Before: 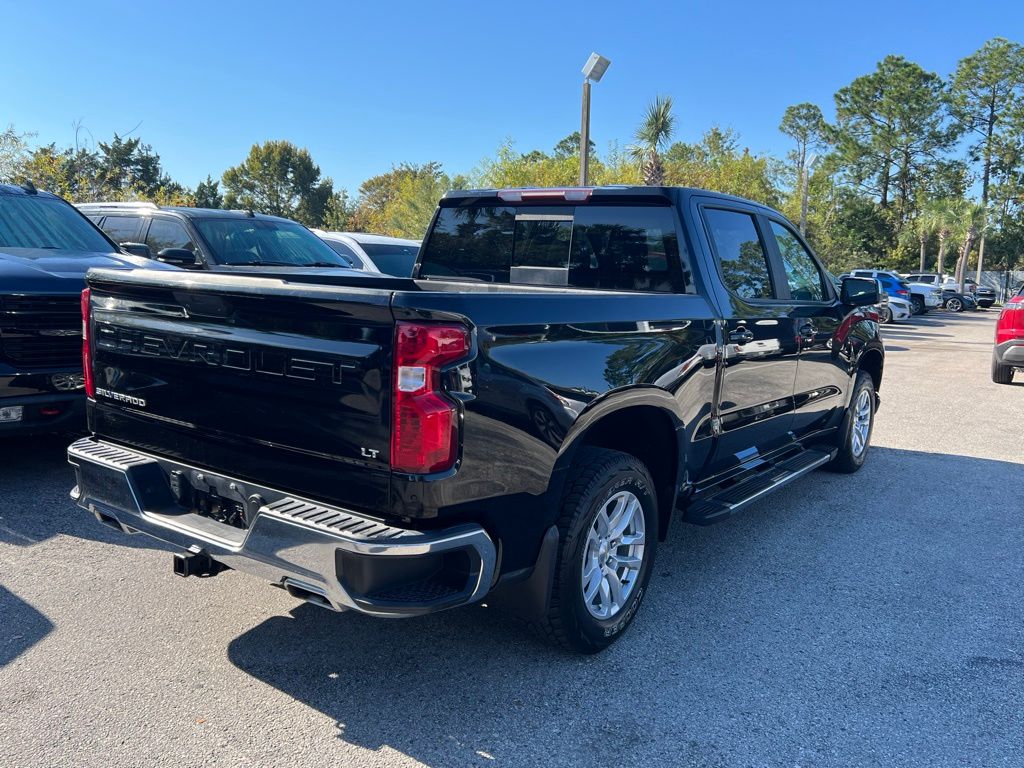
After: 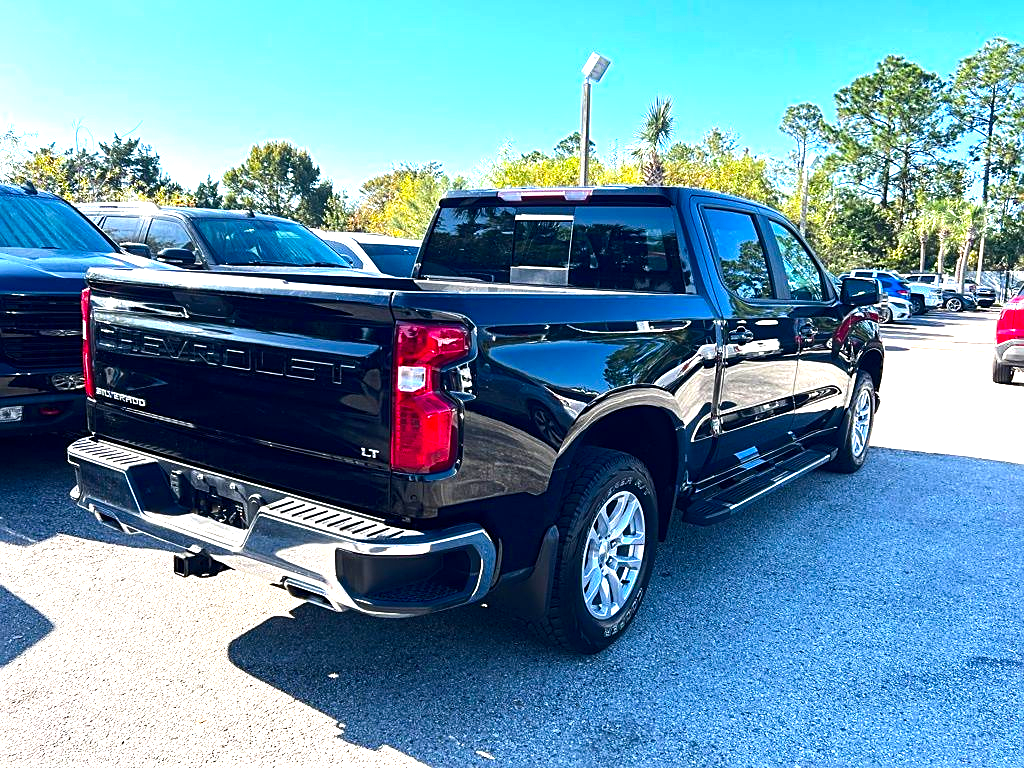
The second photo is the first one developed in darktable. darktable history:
exposure: exposure 1.146 EV, compensate highlight preservation false
color balance rgb: power › hue 310.62°, perceptual saturation grading › global saturation 19.58%, perceptual brilliance grading › highlights 7.802%, perceptual brilliance grading › mid-tones 3.789%, perceptual brilliance grading › shadows 1.636%
sharpen: on, module defaults
contrast brightness saturation: contrast 0.065, brightness -0.125, saturation 0.049
